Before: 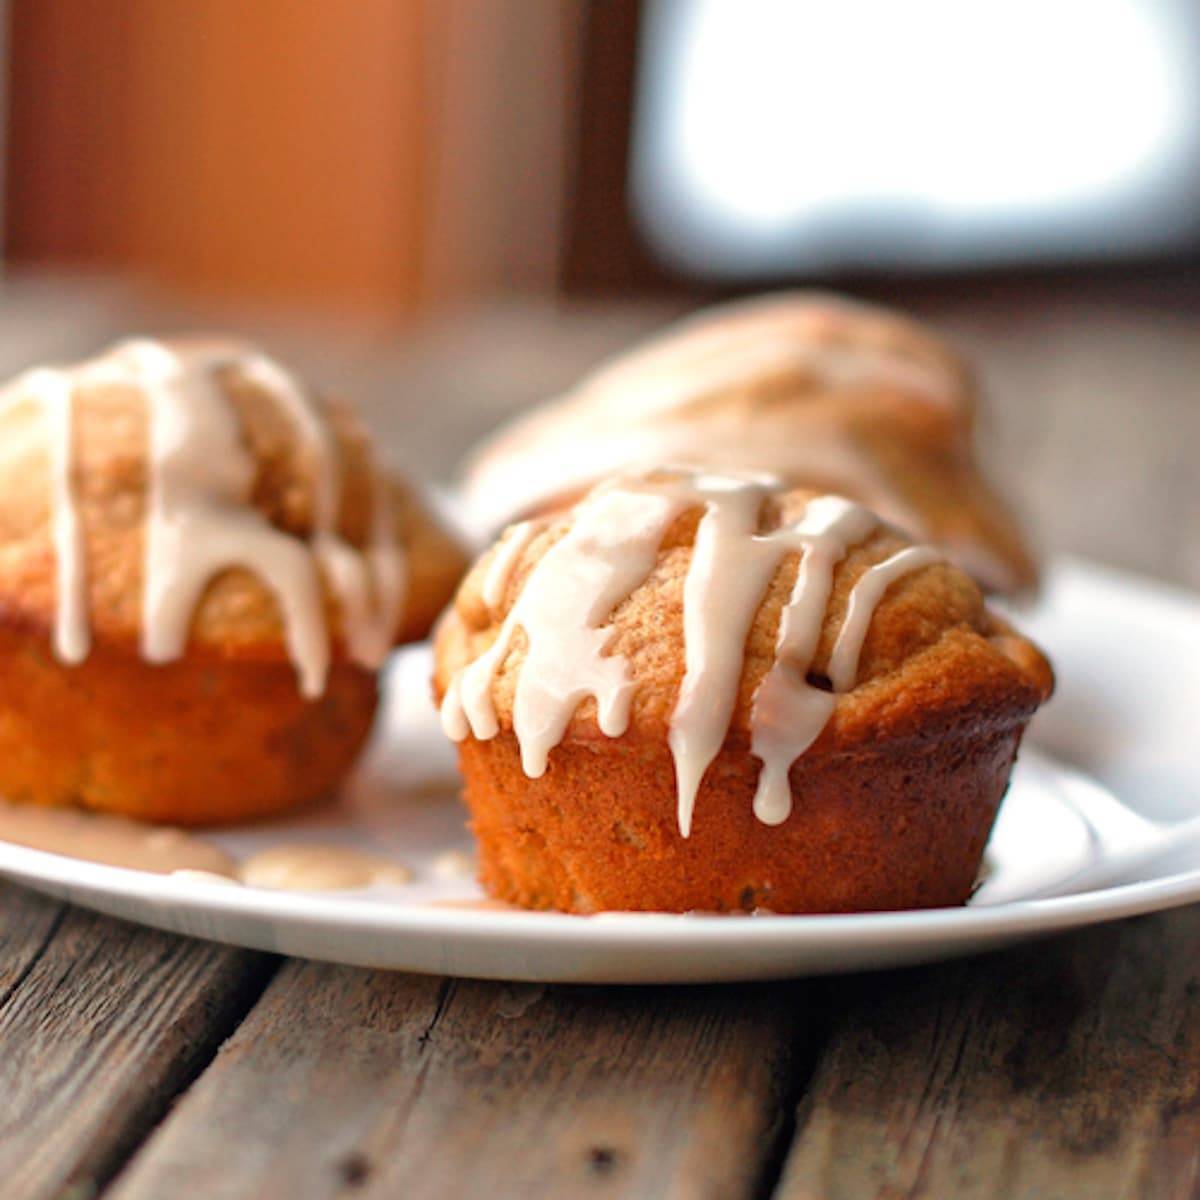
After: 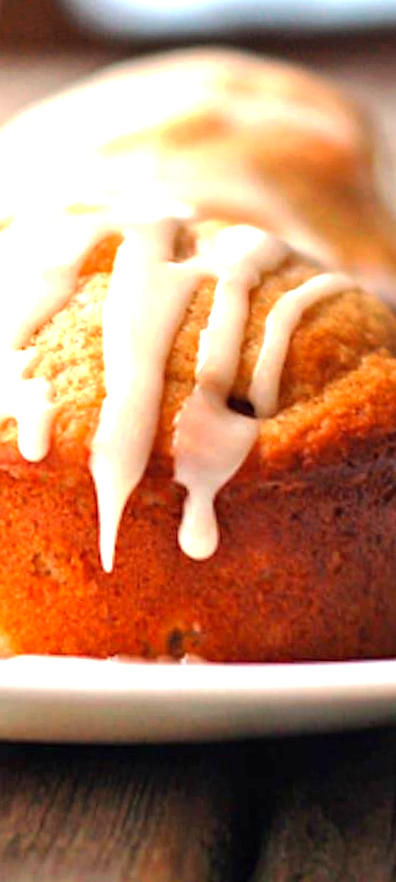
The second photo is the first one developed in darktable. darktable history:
rotate and perspective: rotation 0.72°, lens shift (vertical) -0.352, lens shift (horizontal) -0.051, crop left 0.152, crop right 0.859, crop top 0.019, crop bottom 0.964
color balance: contrast 10%
crop: left 45.721%, top 13.393%, right 14.118%, bottom 10.01%
exposure: black level correction 0, exposure 1 EV, compensate highlight preservation false
tone equalizer: on, module defaults
